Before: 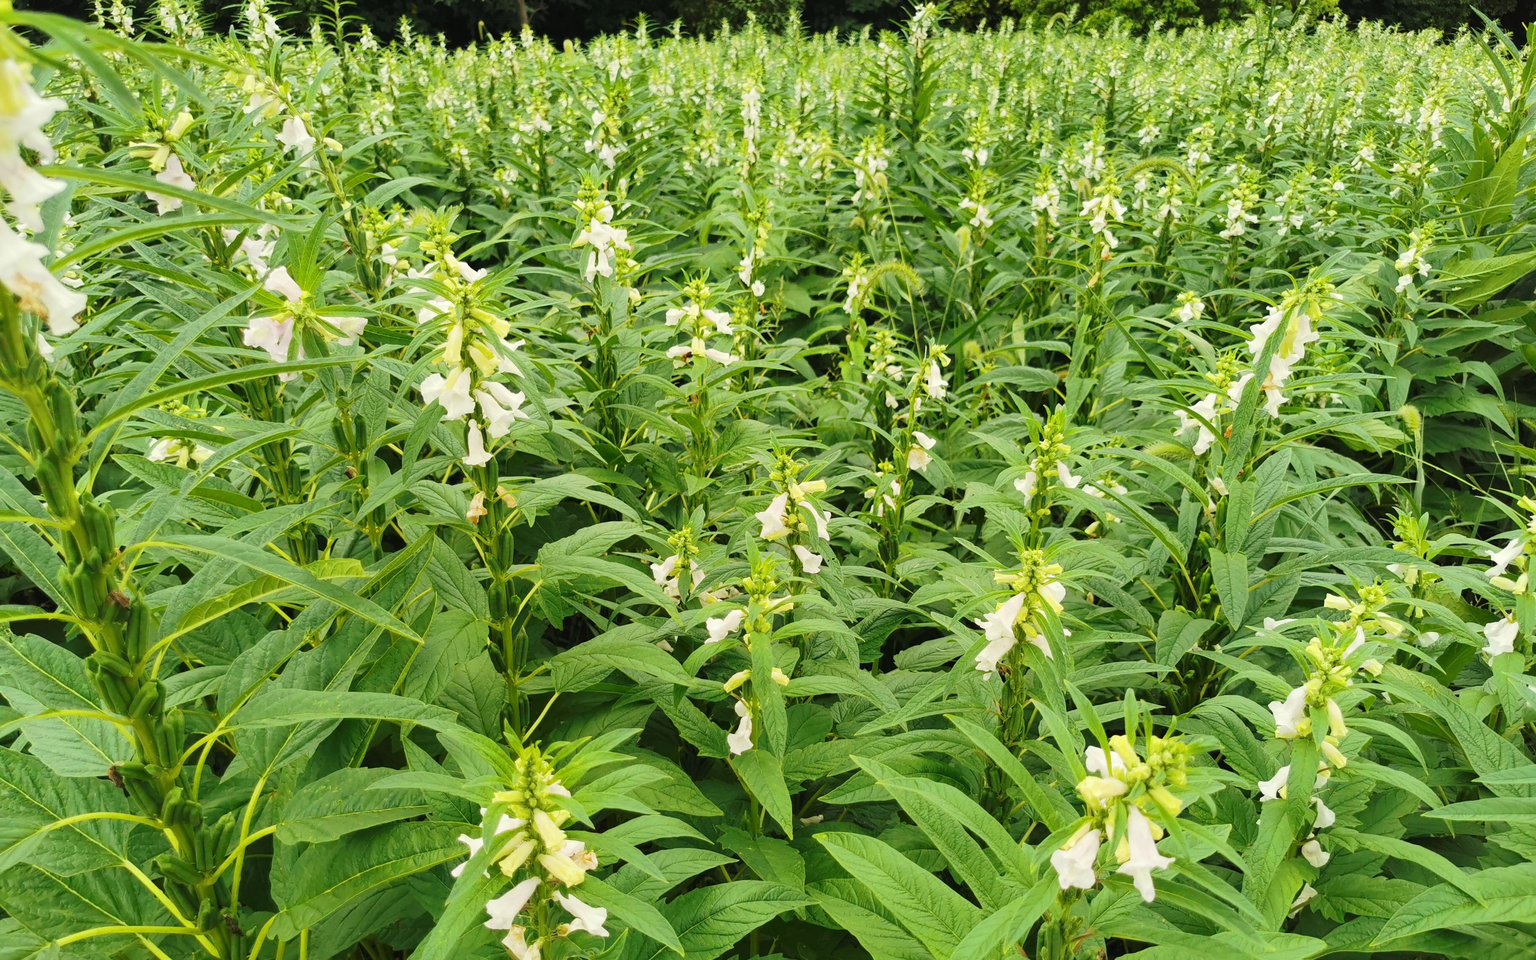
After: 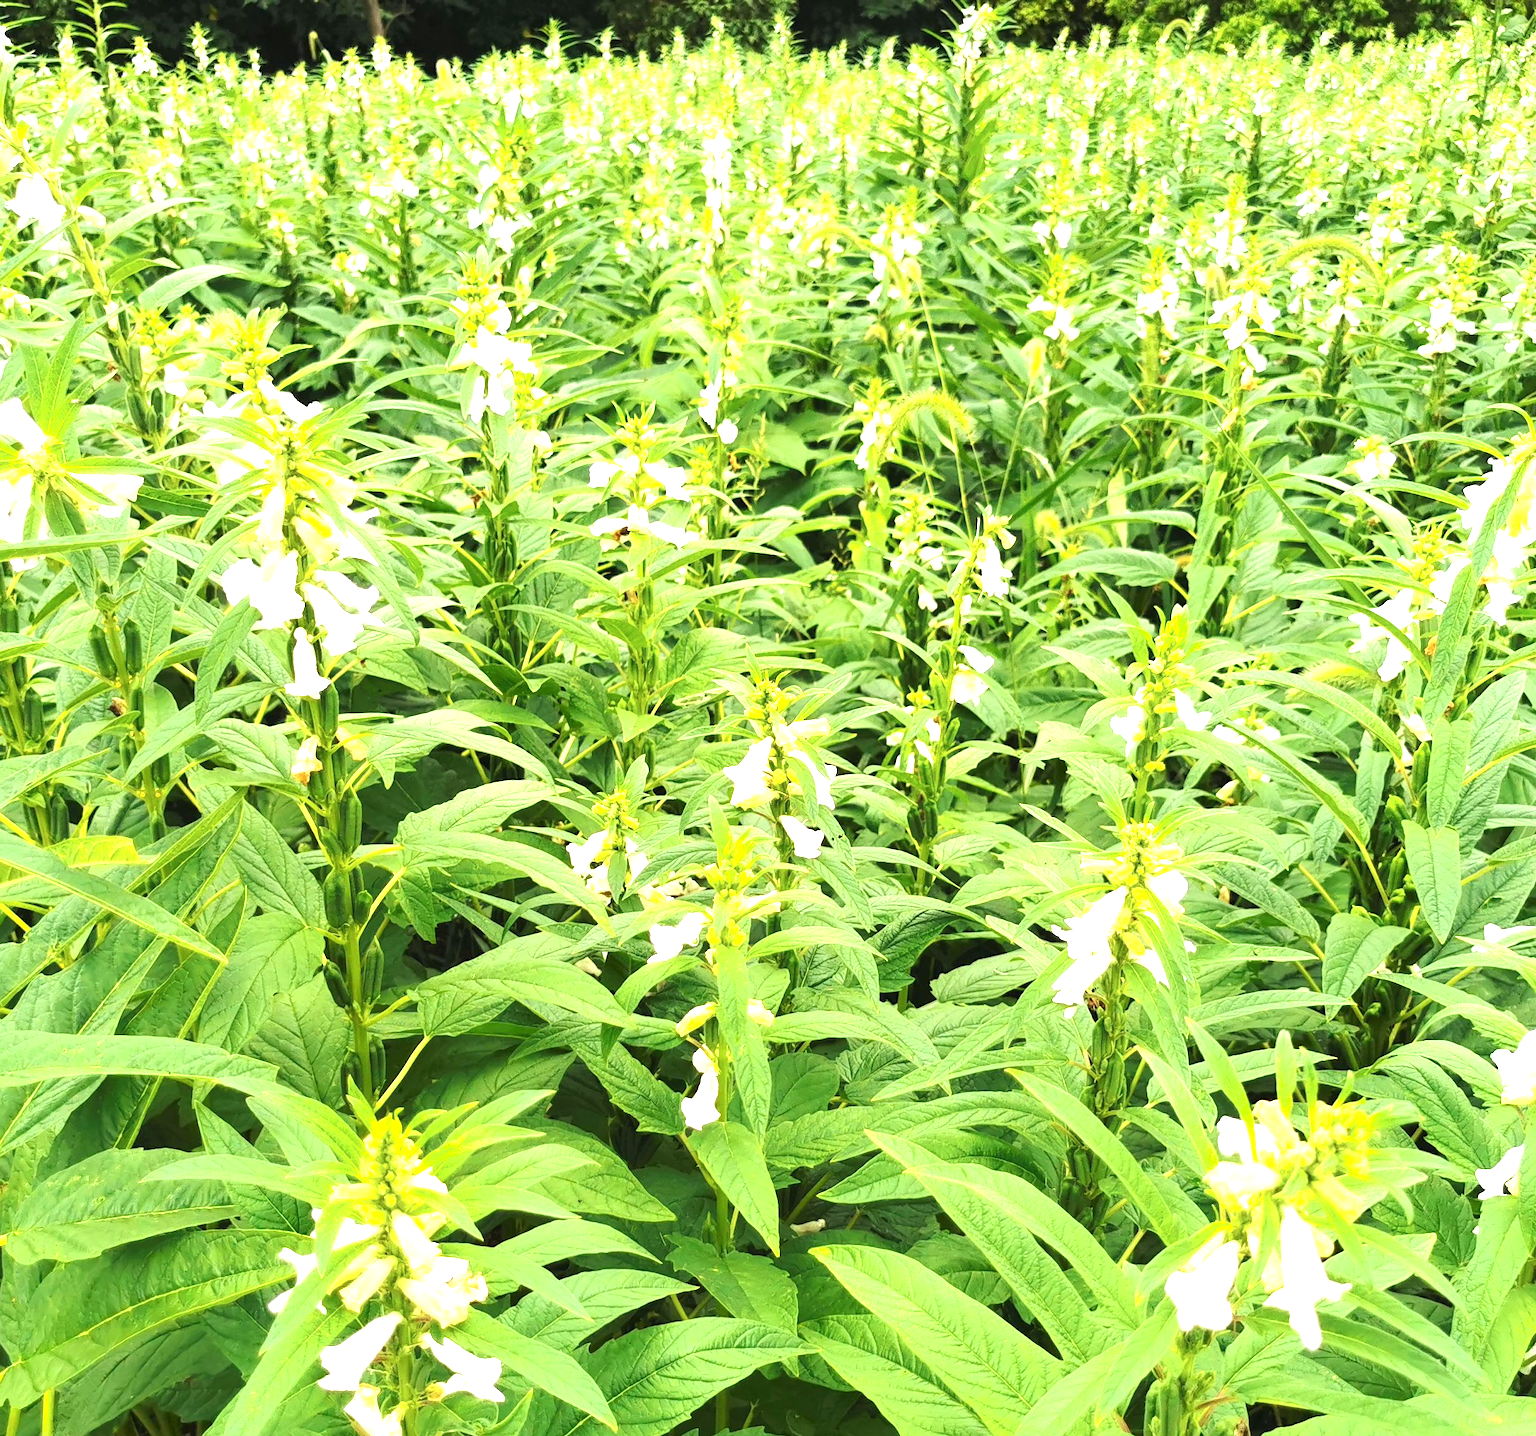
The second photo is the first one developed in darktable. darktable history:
crop and rotate: left 17.732%, right 15.423%
exposure: black level correction 0, exposure 1.2 EV, compensate exposure bias true, compensate highlight preservation false
shadows and highlights: shadows -30, highlights 30
